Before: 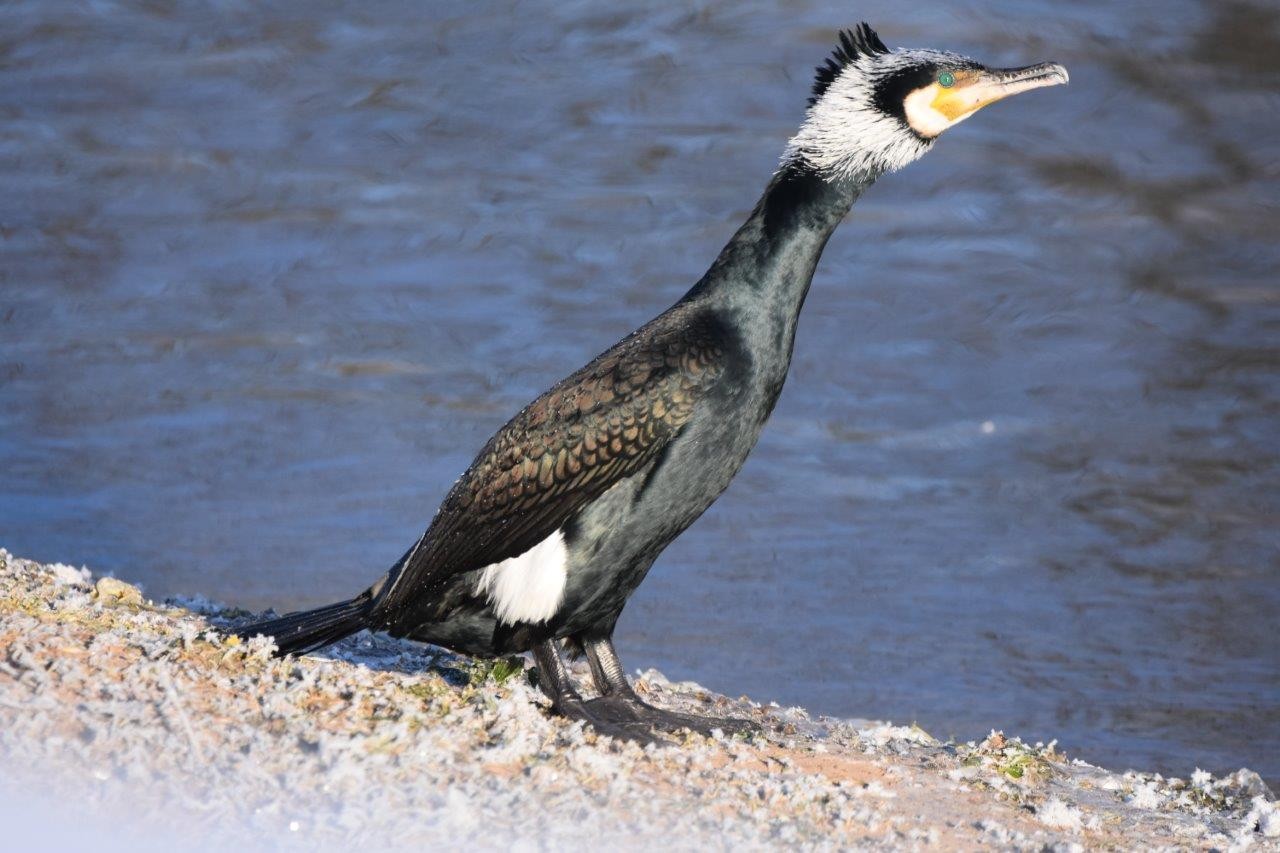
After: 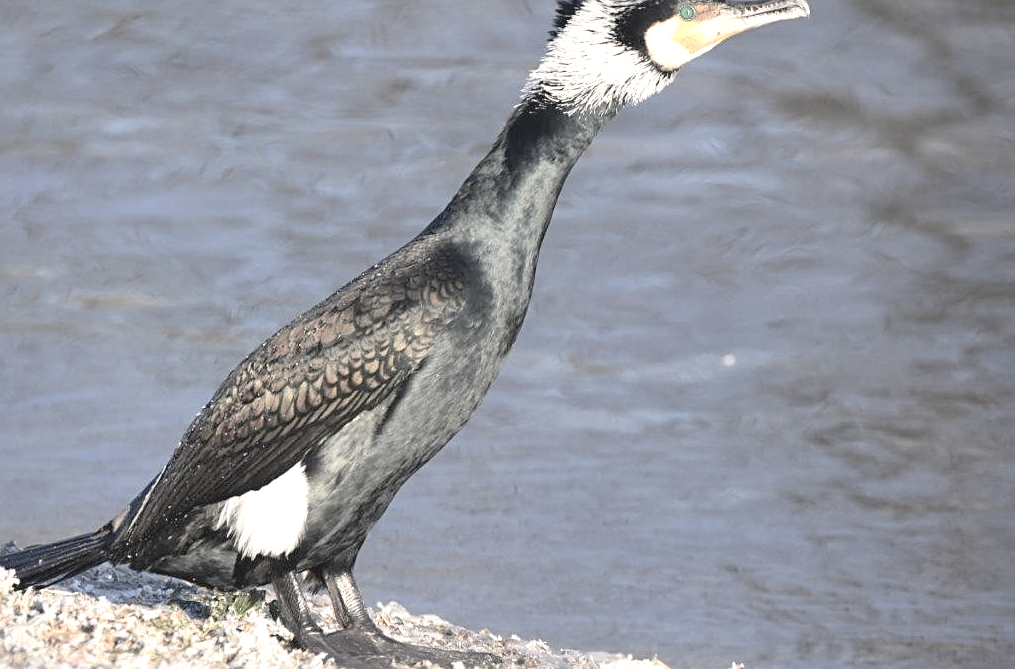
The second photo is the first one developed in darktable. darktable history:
sharpen: on, module defaults
exposure: exposure 1.066 EV, compensate exposure bias true, compensate highlight preservation false
crop and rotate: left 20.272%, top 7.869%, right 0.404%, bottom 13.618%
contrast brightness saturation: contrast -0.145, brightness 0.047, saturation -0.132
color balance rgb: highlights gain › chroma 2.252%, highlights gain › hue 74.59°, global offset › luminance -0.49%, perceptual saturation grading › global saturation -28.712%, perceptual saturation grading › highlights -21.055%, perceptual saturation grading › mid-tones -23.626%, perceptual saturation grading › shadows -22.92%, contrast -9.912%
